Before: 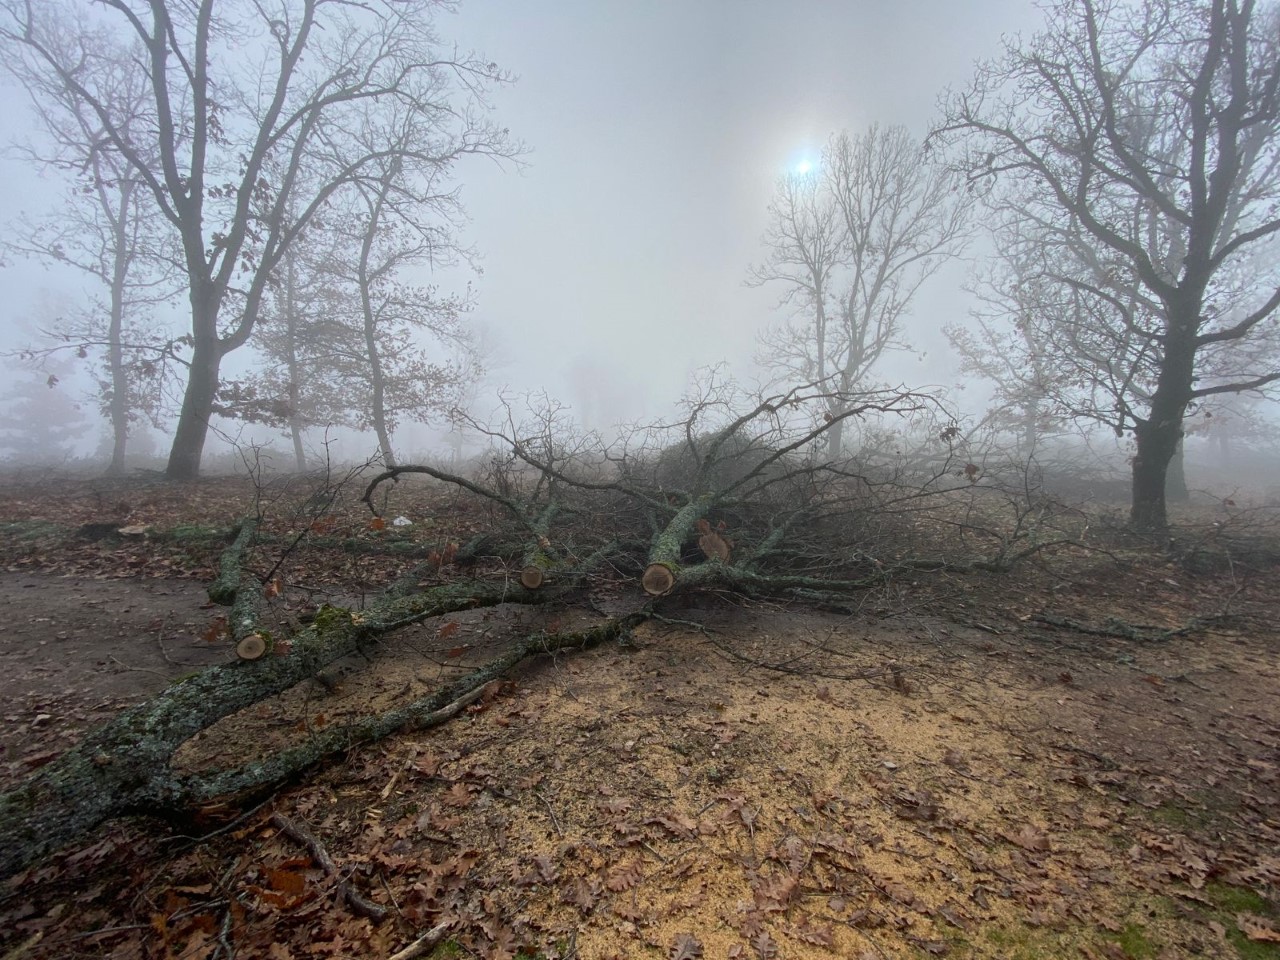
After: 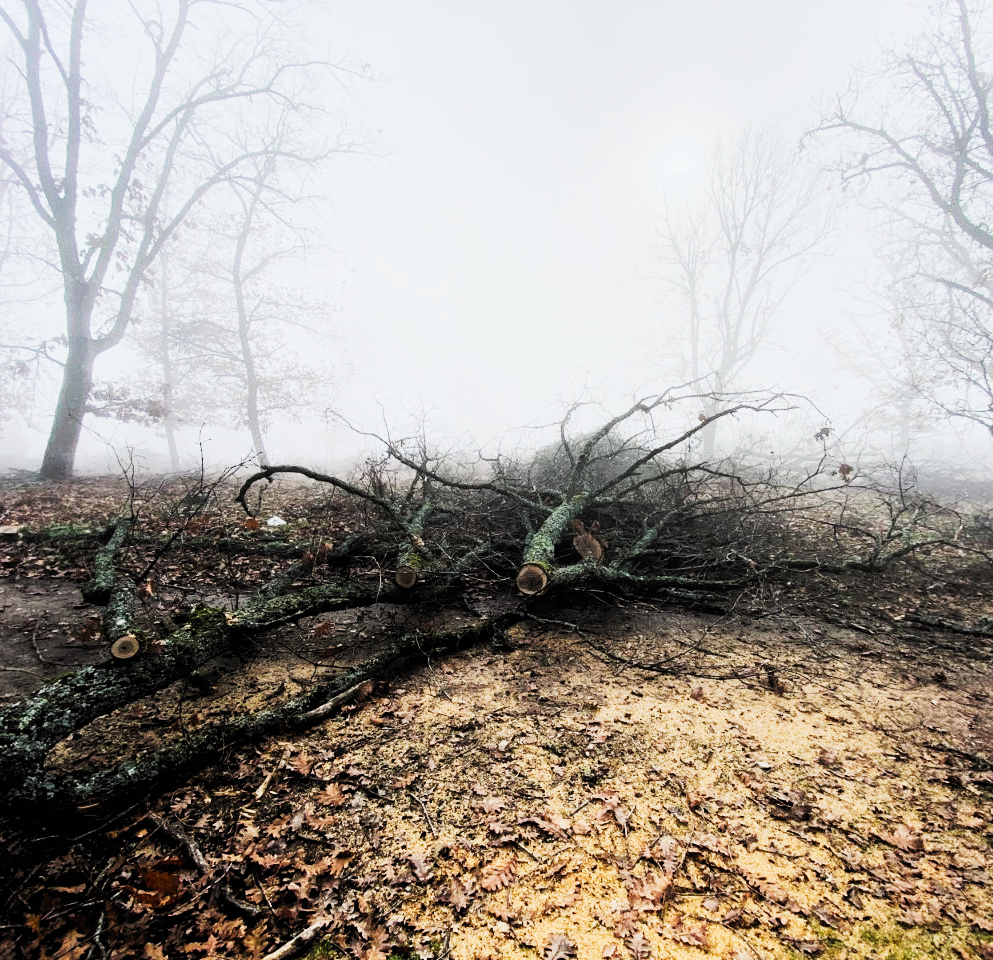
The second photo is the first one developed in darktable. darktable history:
tone curve: curves: ch0 [(0, 0) (0.003, 0.004) (0.011, 0.015) (0.025, 0.034) (0.044, 0.061) (0.069, 0.095) (0.1, 0.137) (0.136, 0.187) (0.177, 0.244) (0.224, 0.308) (0.277, 0.415) (0.335, 0.532) (0.399, 0.642) (0.468, 0.747) (0.543, 0.829) (0.623, 0.886) (0.709, 0.924) (0.801, 0.951) (0.898, 0.975) (1, 1)], preserve colors none
contrast brightness saturation: contrast 0.044, saturation 0.072
crop: left 9.856%, right 12.51%
filmic rgb: black relative exposure -5.01 EV, white relative exposure 3.97 EV, hardness 2.88, contrast 1.299, highlights saturation mix -10.24%, color science v6 (2022)
